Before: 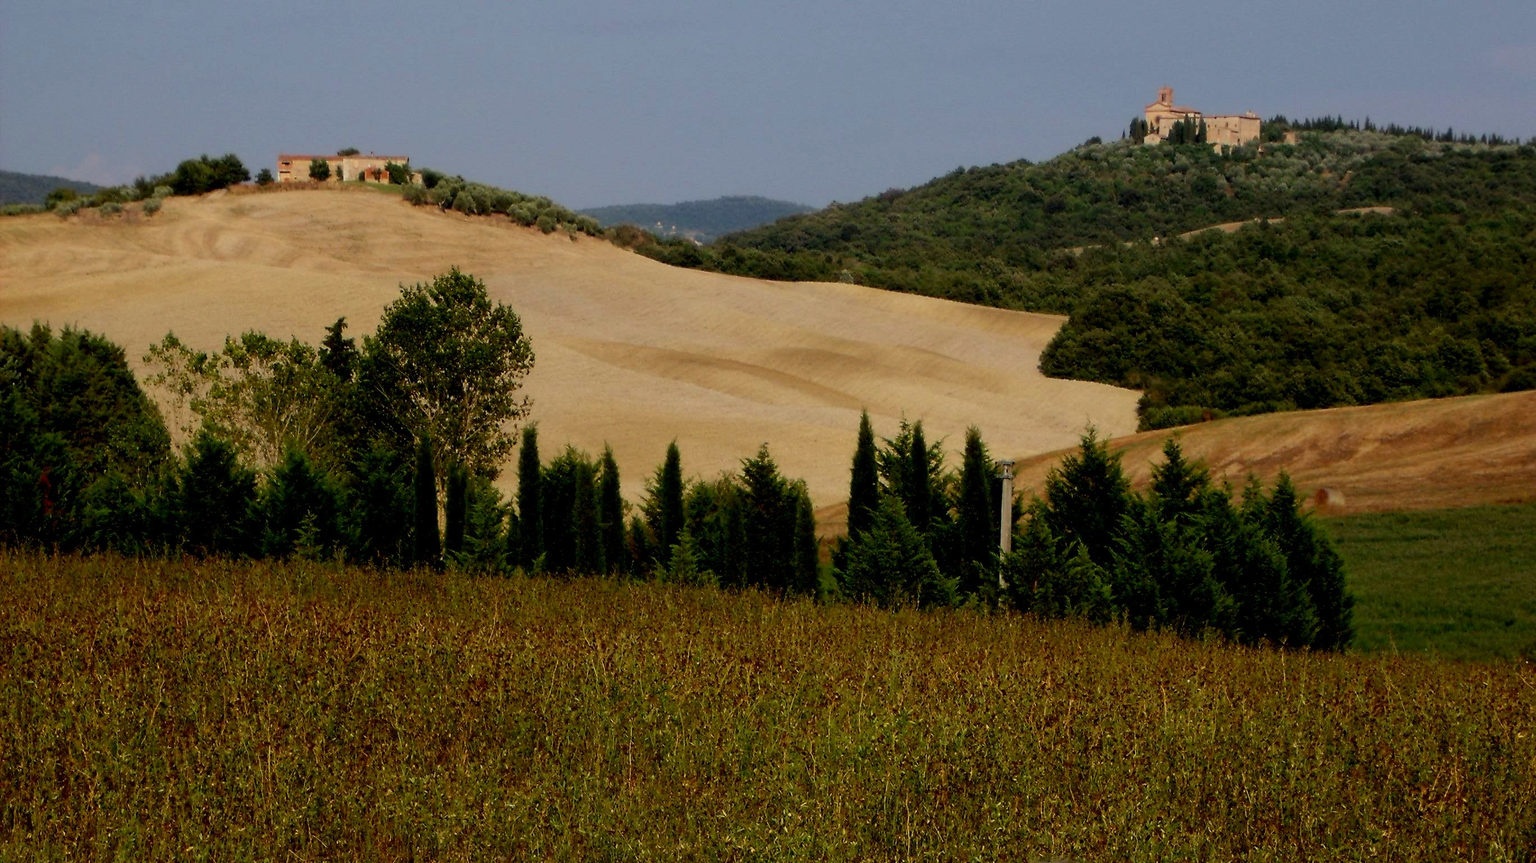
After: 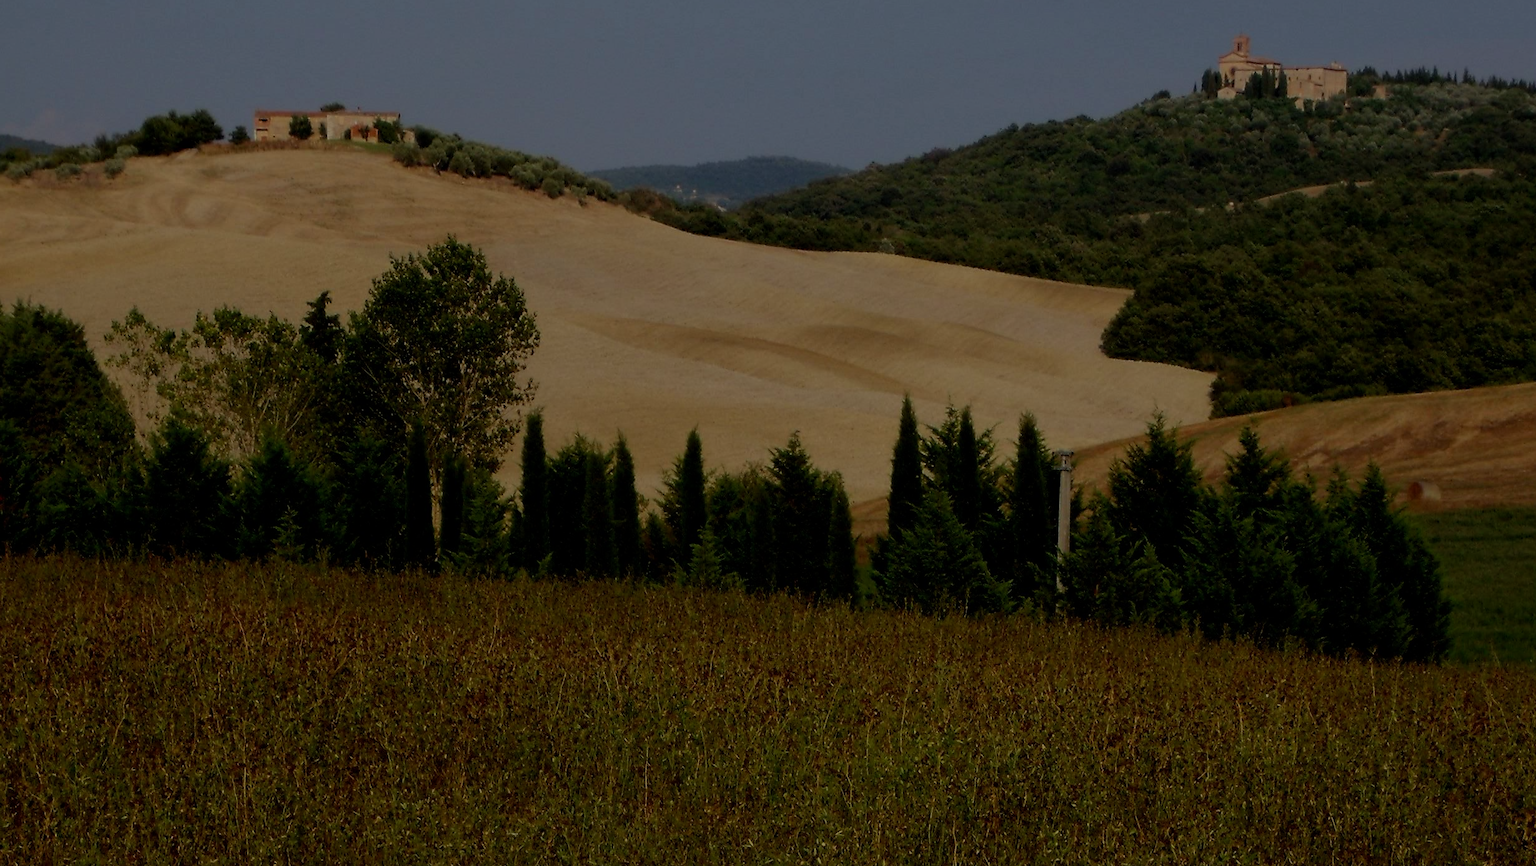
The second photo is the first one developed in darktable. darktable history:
exposure: exposure -1.366 EV, compensate highlight preservation false
crop: left 3.247%, top 6.494%, right 6.817%, bottom 3.189%
